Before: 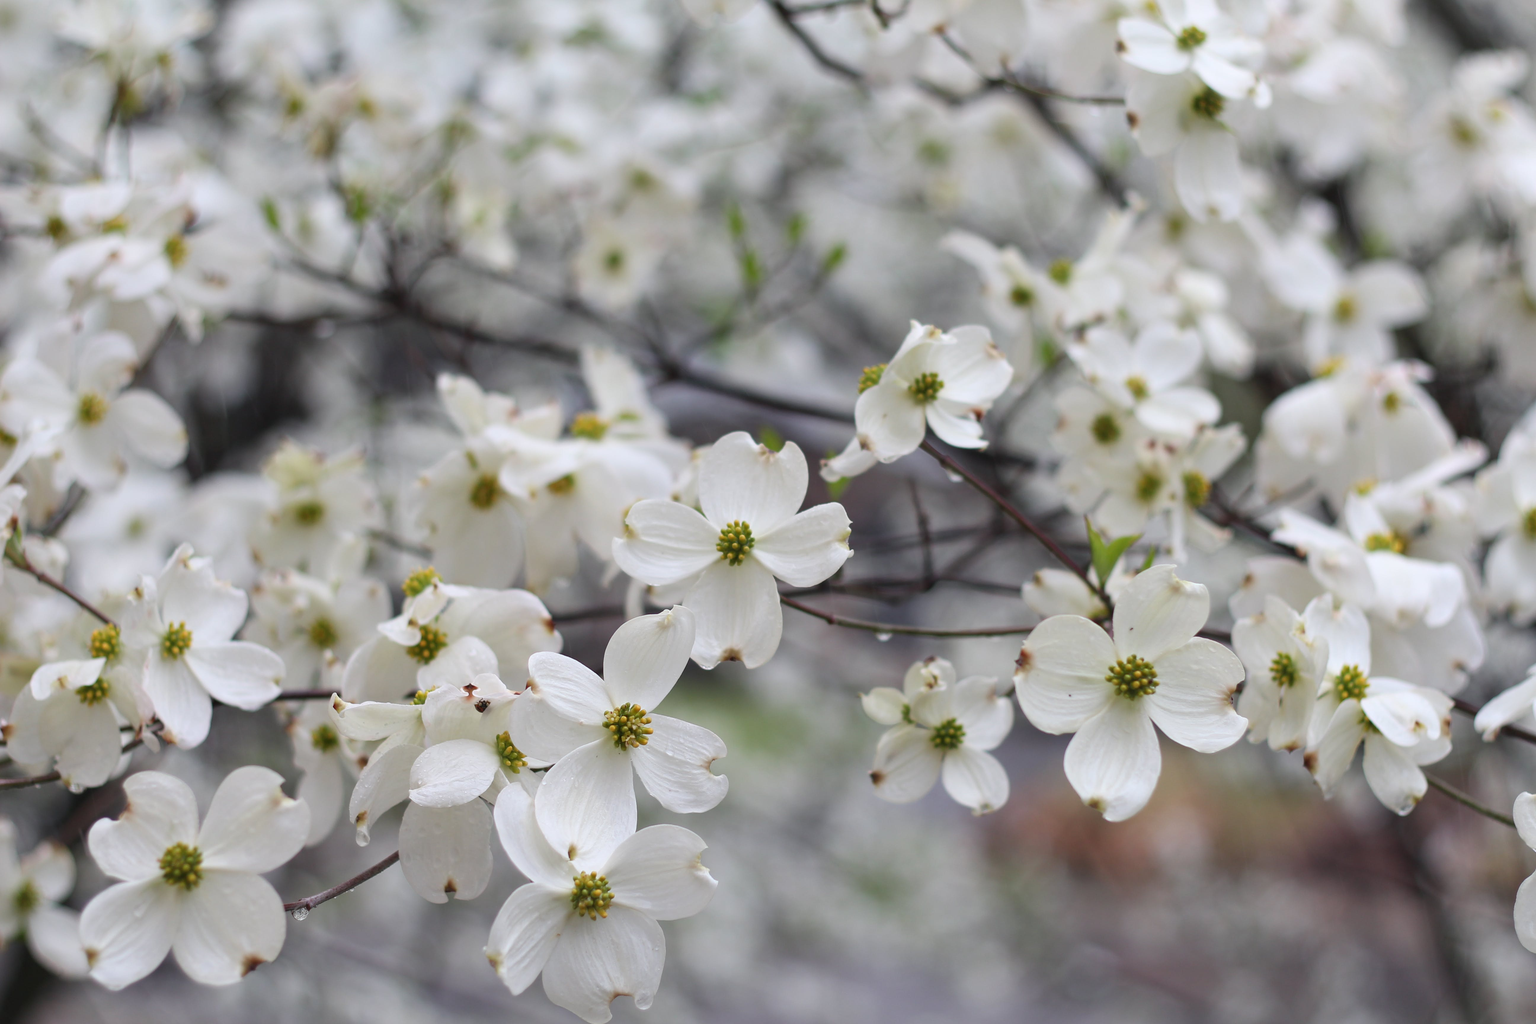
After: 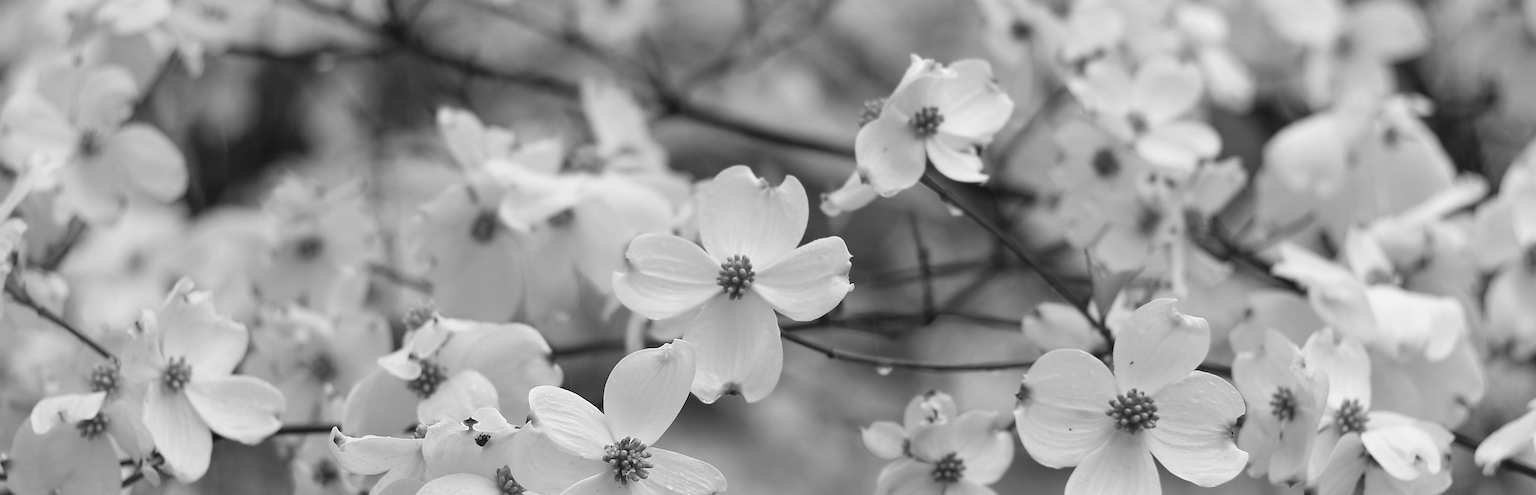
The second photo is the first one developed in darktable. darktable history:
crop and rotate: top 26.056%, bottom 25.543%
sharpen: on, module defaults
monochrome: size 3.1
